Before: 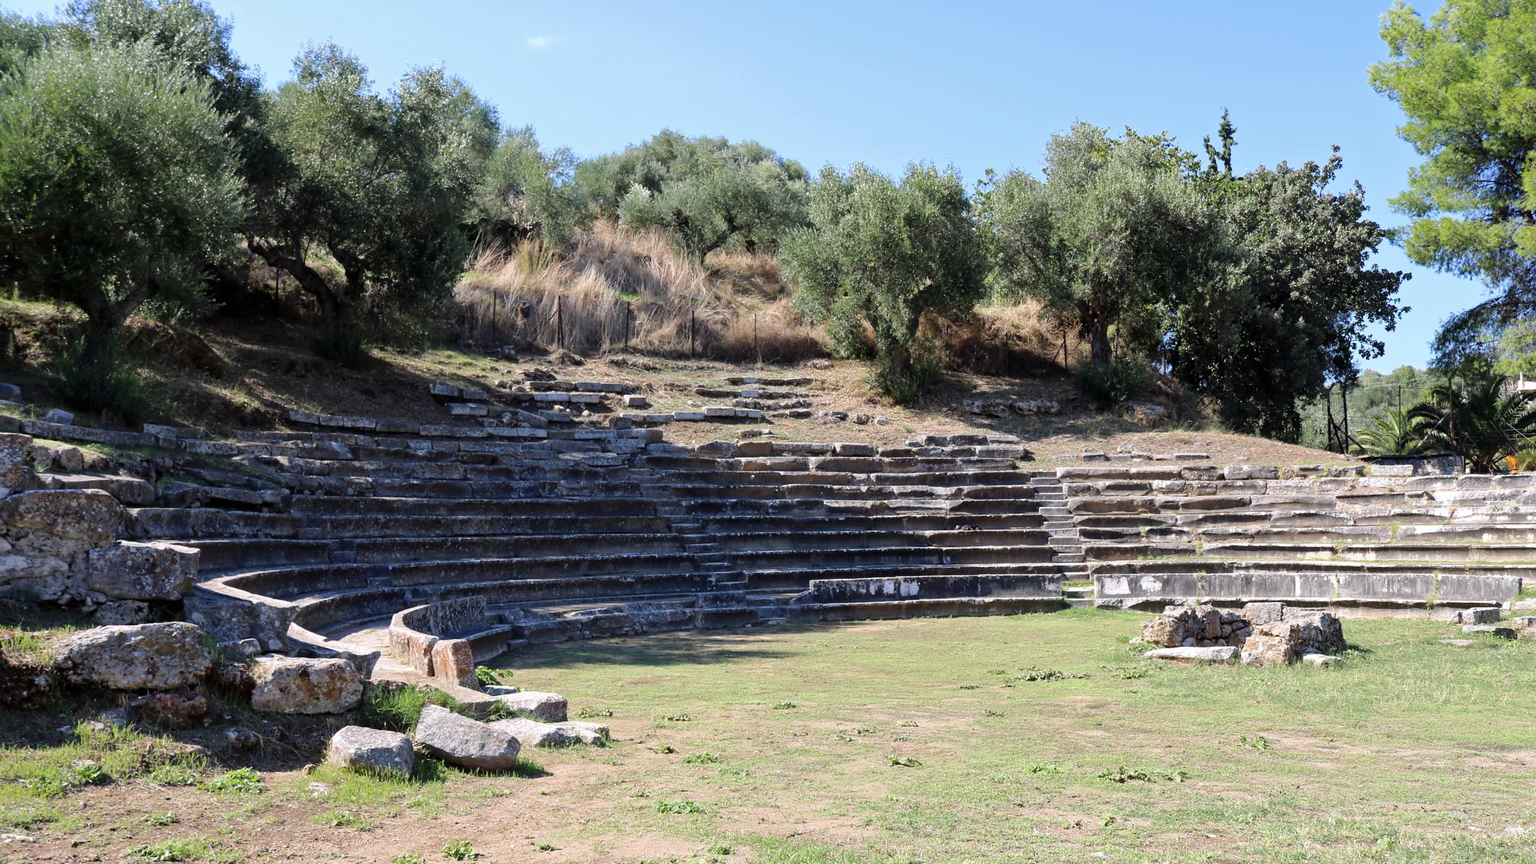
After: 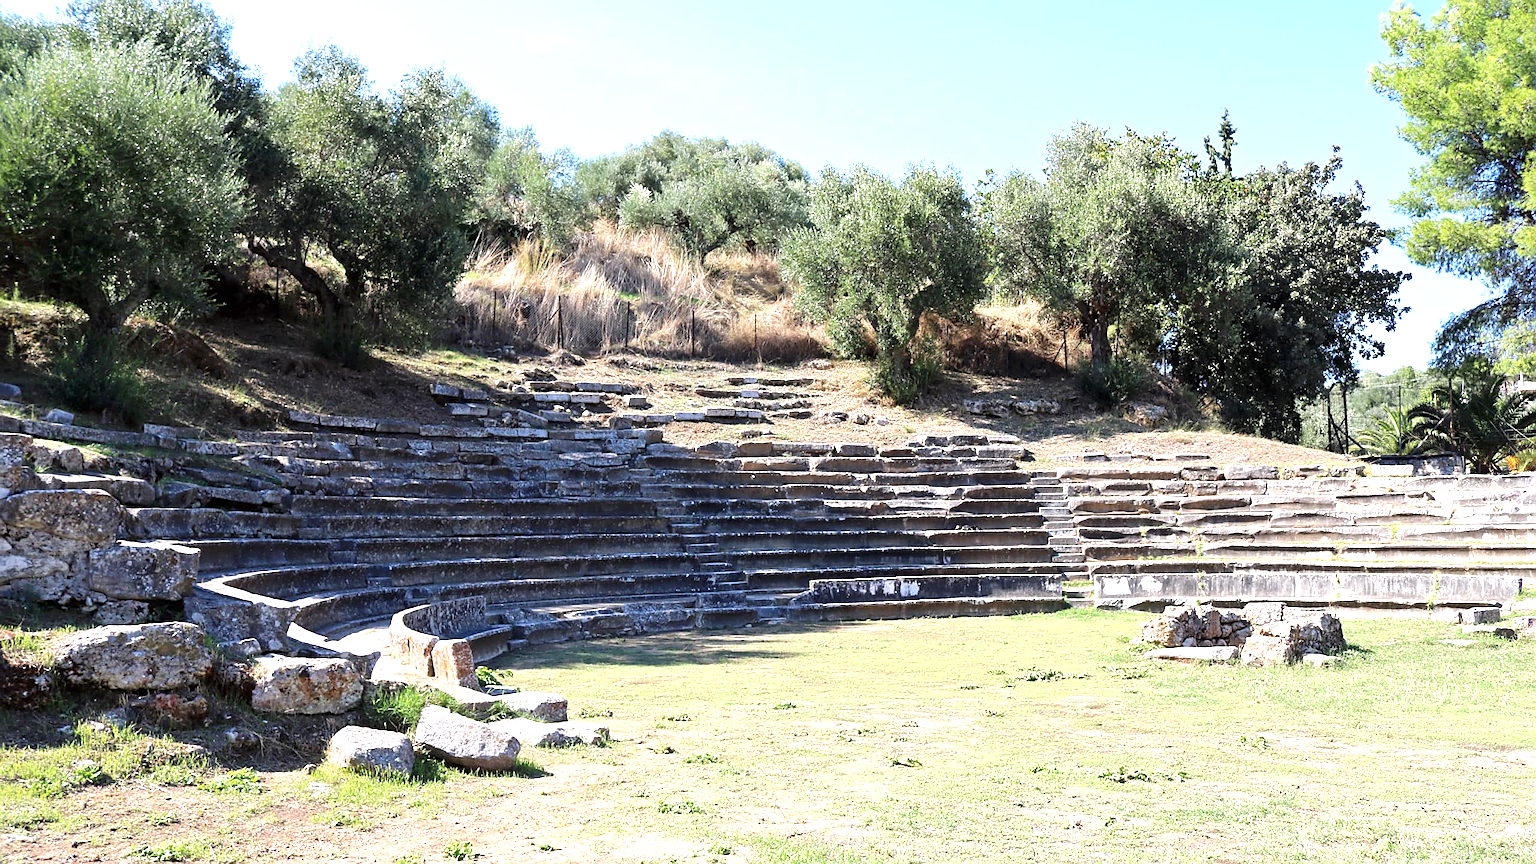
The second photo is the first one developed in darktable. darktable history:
sharpen: on, module defaults
exposure: exposure 0.949 EV, compensate exposure bias true, compensate highlight preservation false
